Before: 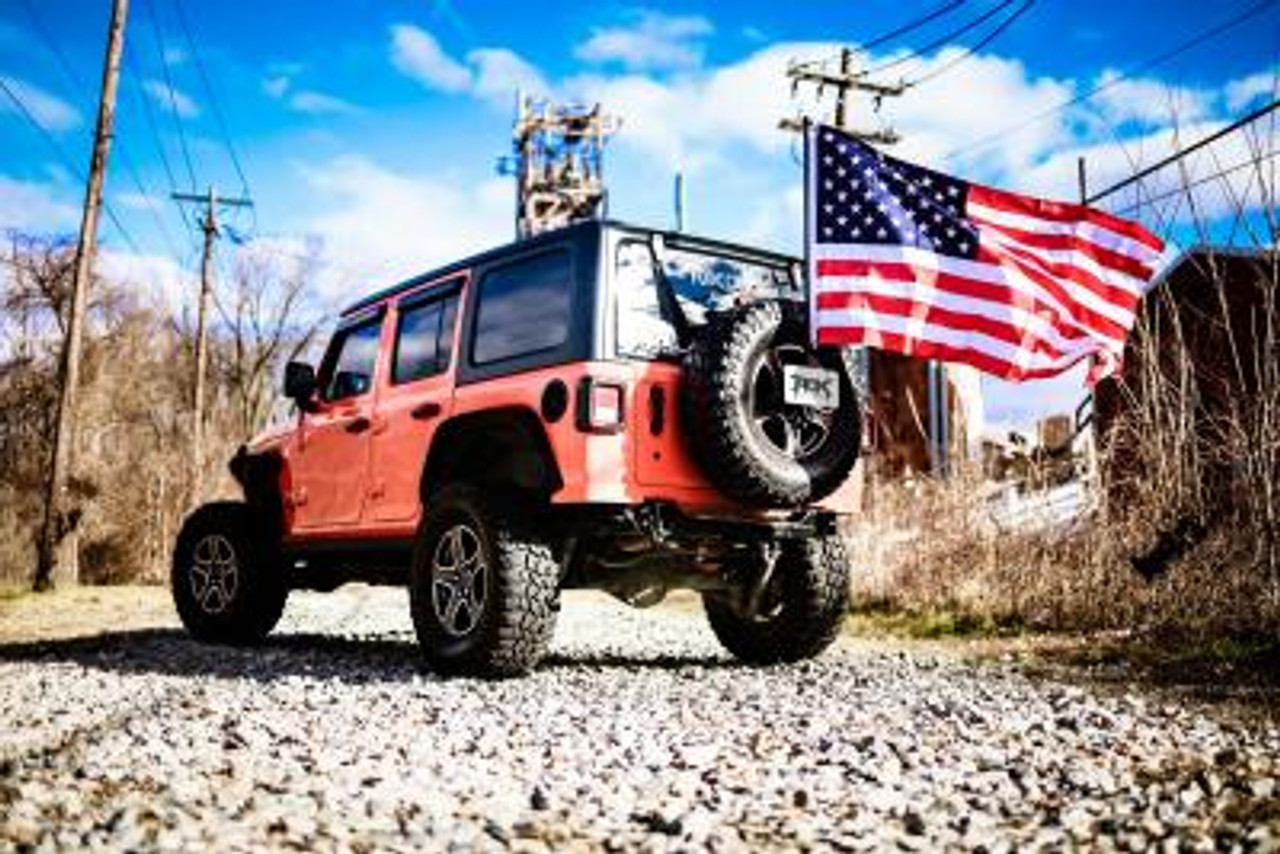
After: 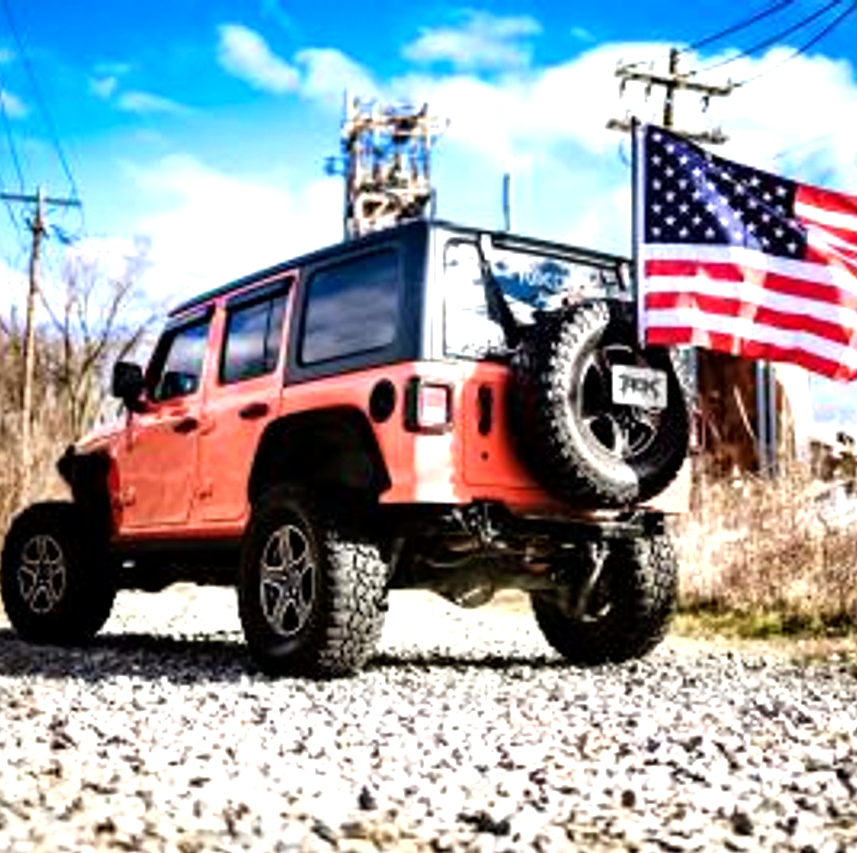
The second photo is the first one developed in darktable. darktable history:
crop and rotate: left 13.476%, right 19.521%
local contrast: mode bilateral grid, contrast 20, coarseness 50, detail 120%, midtone range 0.2
tone equalizer: -8 EV -0.388 EV, -7 EV -0.413 EV, -6 EV -0.372 EV, -5 EV -0.189 EV, -3 EV 0.197 EV, -2 EV 0.341 EV, -1 EV 0.372 EV, +0 EV 0.435 EV
